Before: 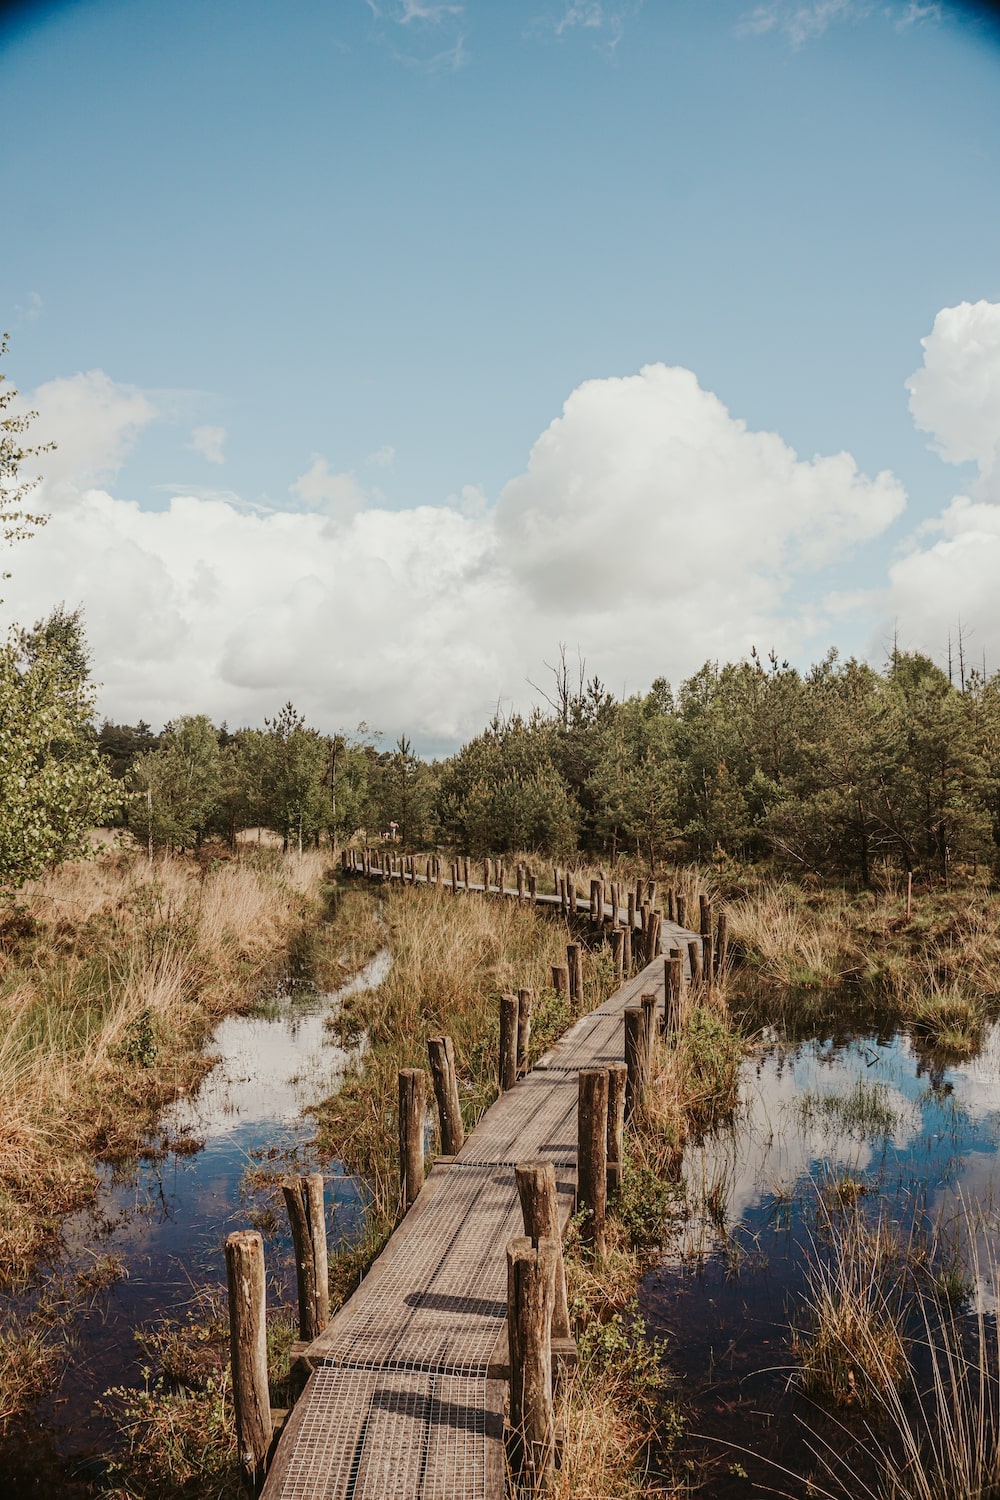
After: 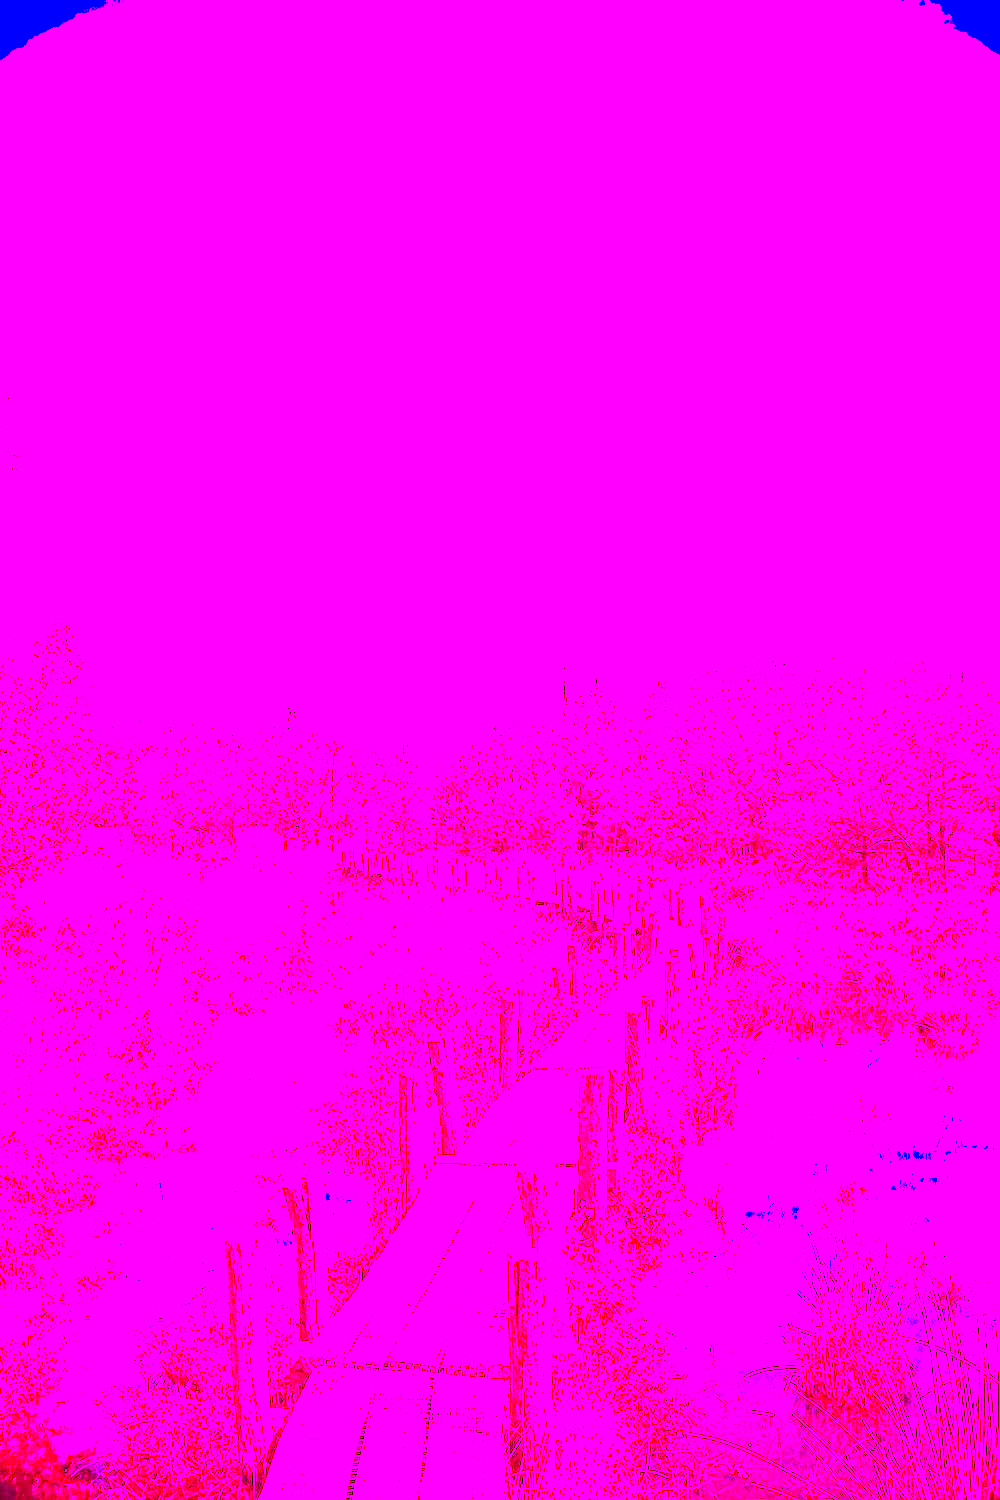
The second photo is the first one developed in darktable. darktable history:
color correction: highlights a* -6.69, highlights b* 0.49
exposure: black level correction 0, exposure 1.1 EV, compensate exposure bias true, compensate highlight preservation false
white balance: red 8, blue 8
contrast brightness saturation: brightness -0.02, saturation 0.35
